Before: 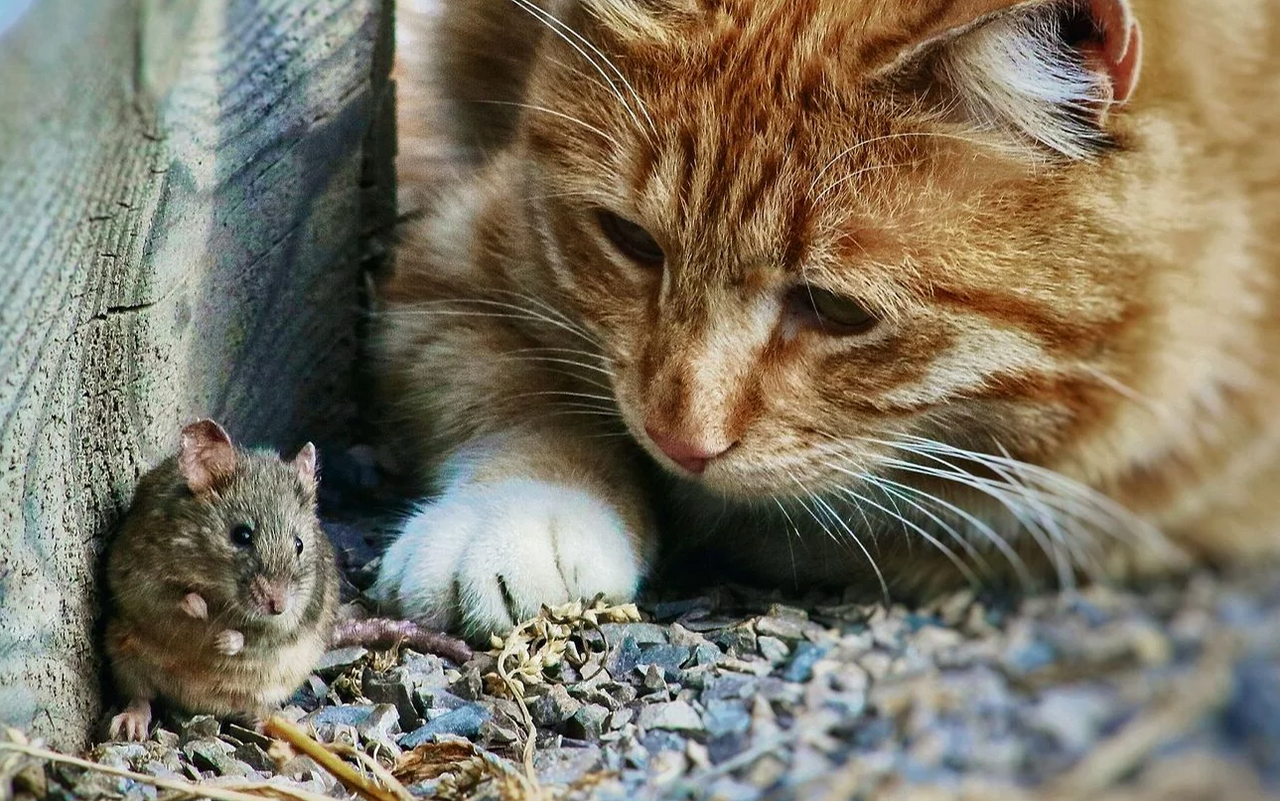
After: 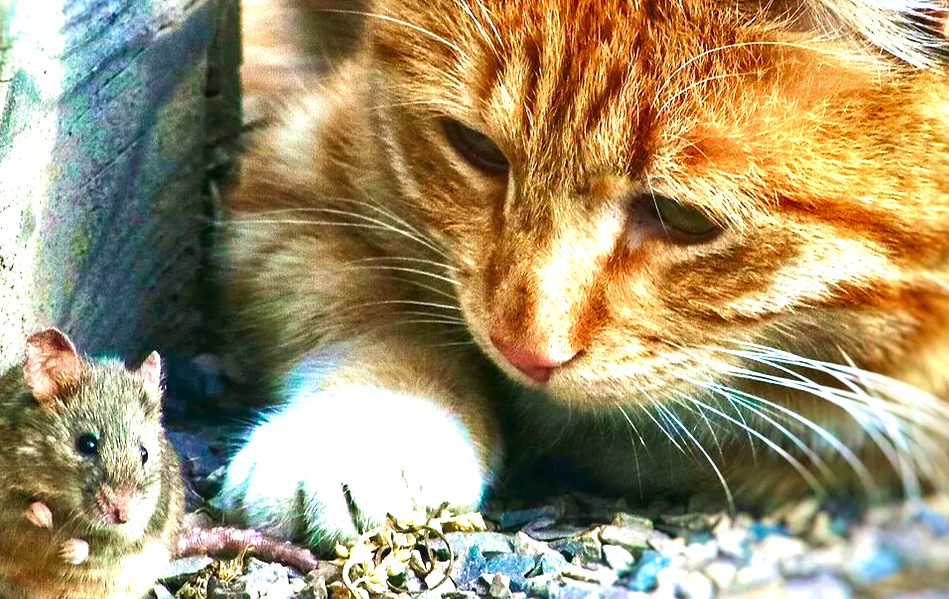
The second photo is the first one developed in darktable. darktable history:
exposure: black level correction 0, exposure 1.288 EV, compensate exposure bias true, compensate highlight preservation false
color correction: highlights b* 0.065, saturation 1.37
velvia: strength 17.22%
crop and rotate: left 12.165%, top 11.373%, right 13.688%, bottom 13.797%
